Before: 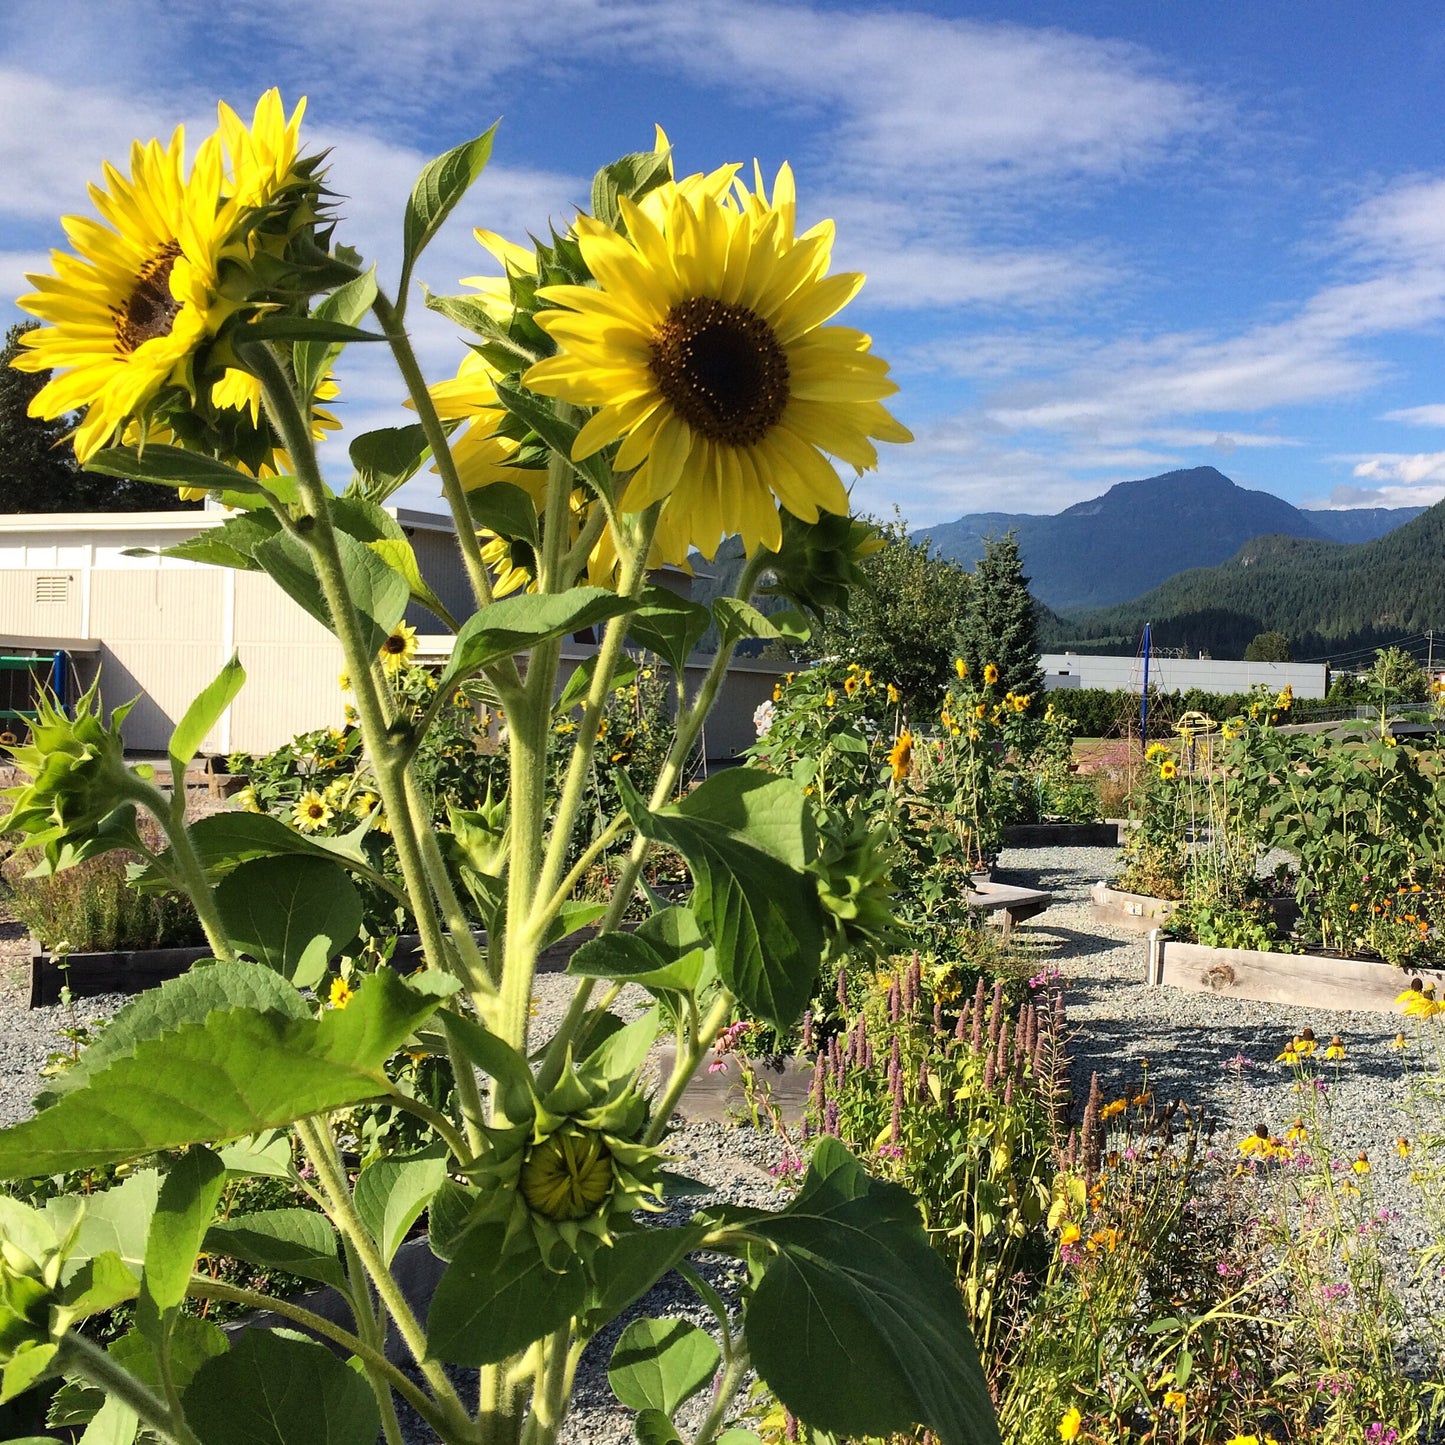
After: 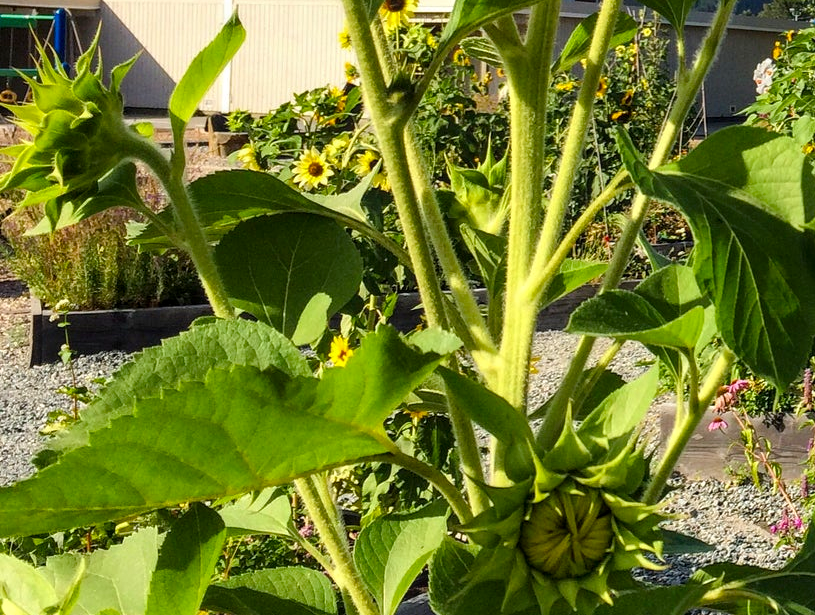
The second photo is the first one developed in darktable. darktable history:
base curve: exposure shift 0, preserve colors none
crop: top 44.483%, right 43.593%, bottom 12.892%
color balance rgb: linear chroma grading › shadows 19.44%, linear chroma grading › highlights 3.42%, linear chroma grading › mid-tones 10.16%
contrast brightness saturation: contrast 0.04, saturation 0.16
local contrast: on, module defaults
